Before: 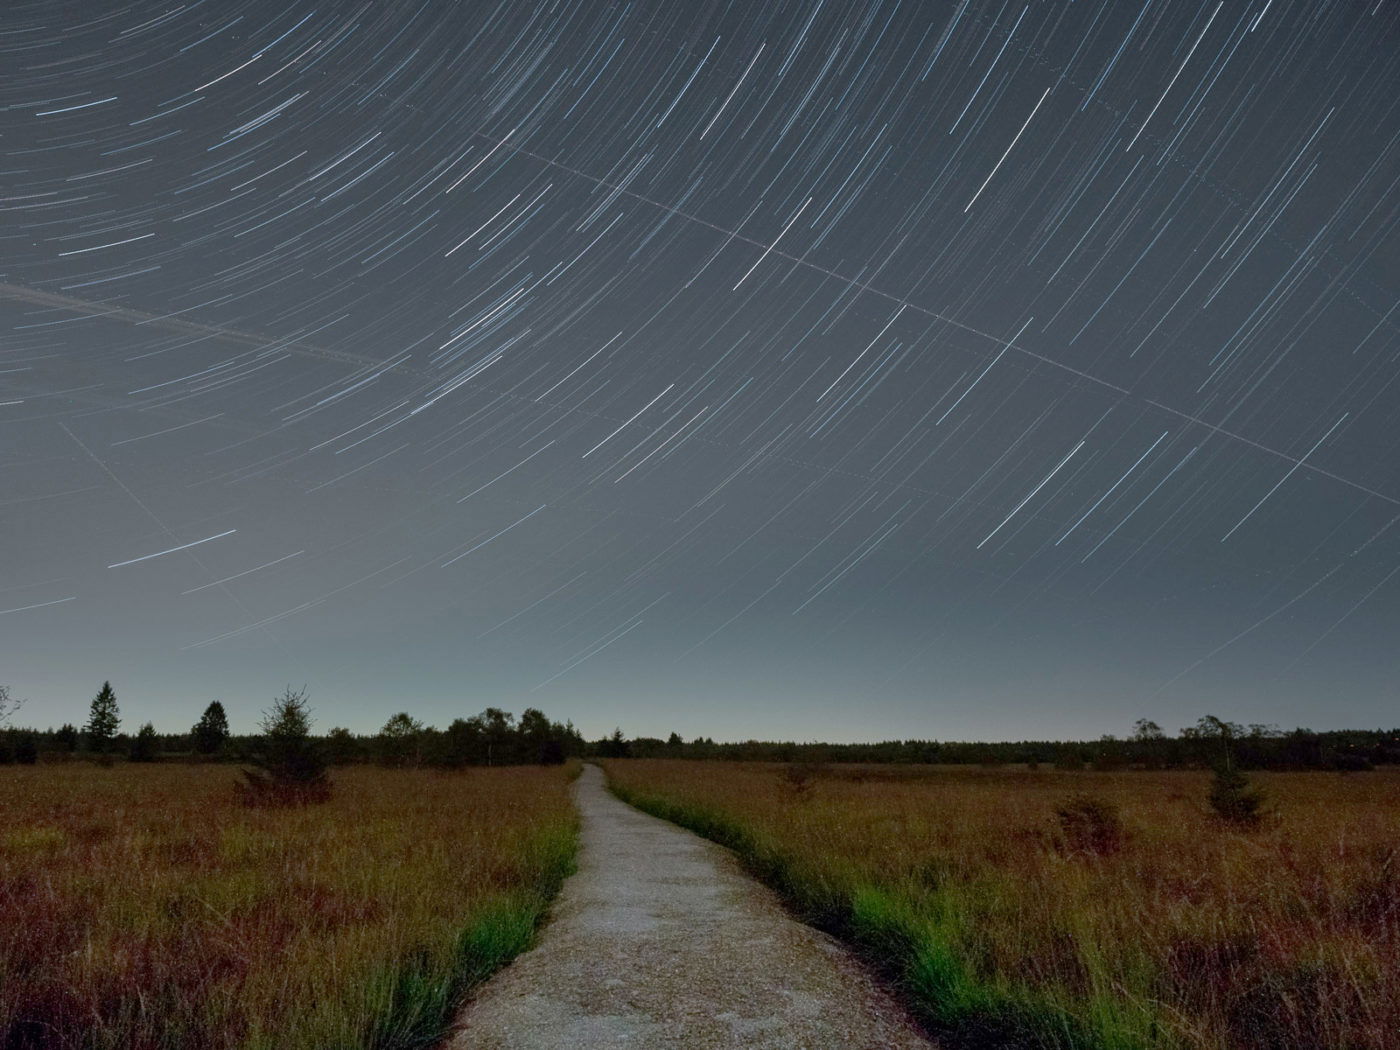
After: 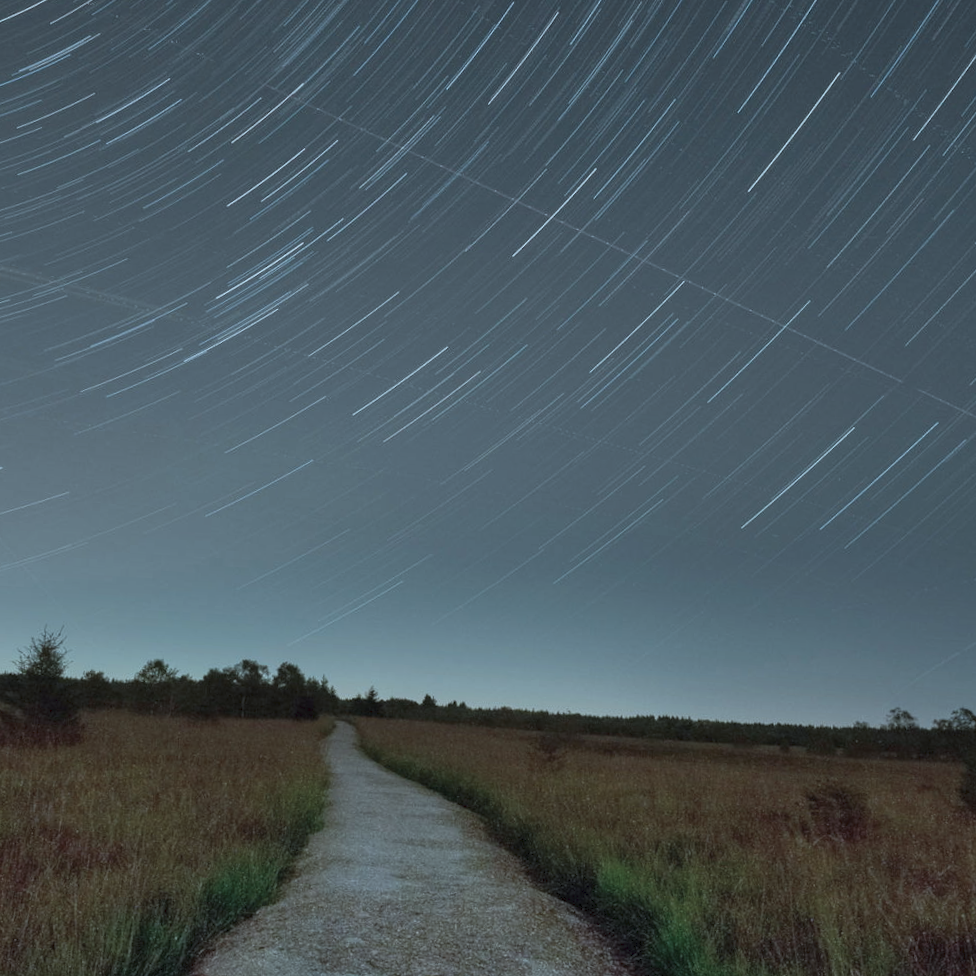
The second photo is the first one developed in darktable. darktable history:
crop and rotate: angle -3.27°, left 14.277%, top 0.028%, right 10.766%, bottom 0.028%
color correction: highlights a* -12.64, highlights b* -18.1, saturation 0.7
tone curve: curves: ch0 [(0, 0) (0.003, 0.04) (0.011, 0.053) (0.025, 0.077) (0.044, 0.104) (0.069, 0.127) (0.1, 0.15) (0.136, 0.177) (0.177, 0.215) (0.224, 0.254) (0.277, 0.3) (0.335, 0.355) (0.399, 0.41) (0.468, 0.477) (0.543, 0.554) (0.623, 0.636) (0.709, 0.72) (0.801, 0.804) (0.898, 0.892) (1, 1)], preserve colors none
